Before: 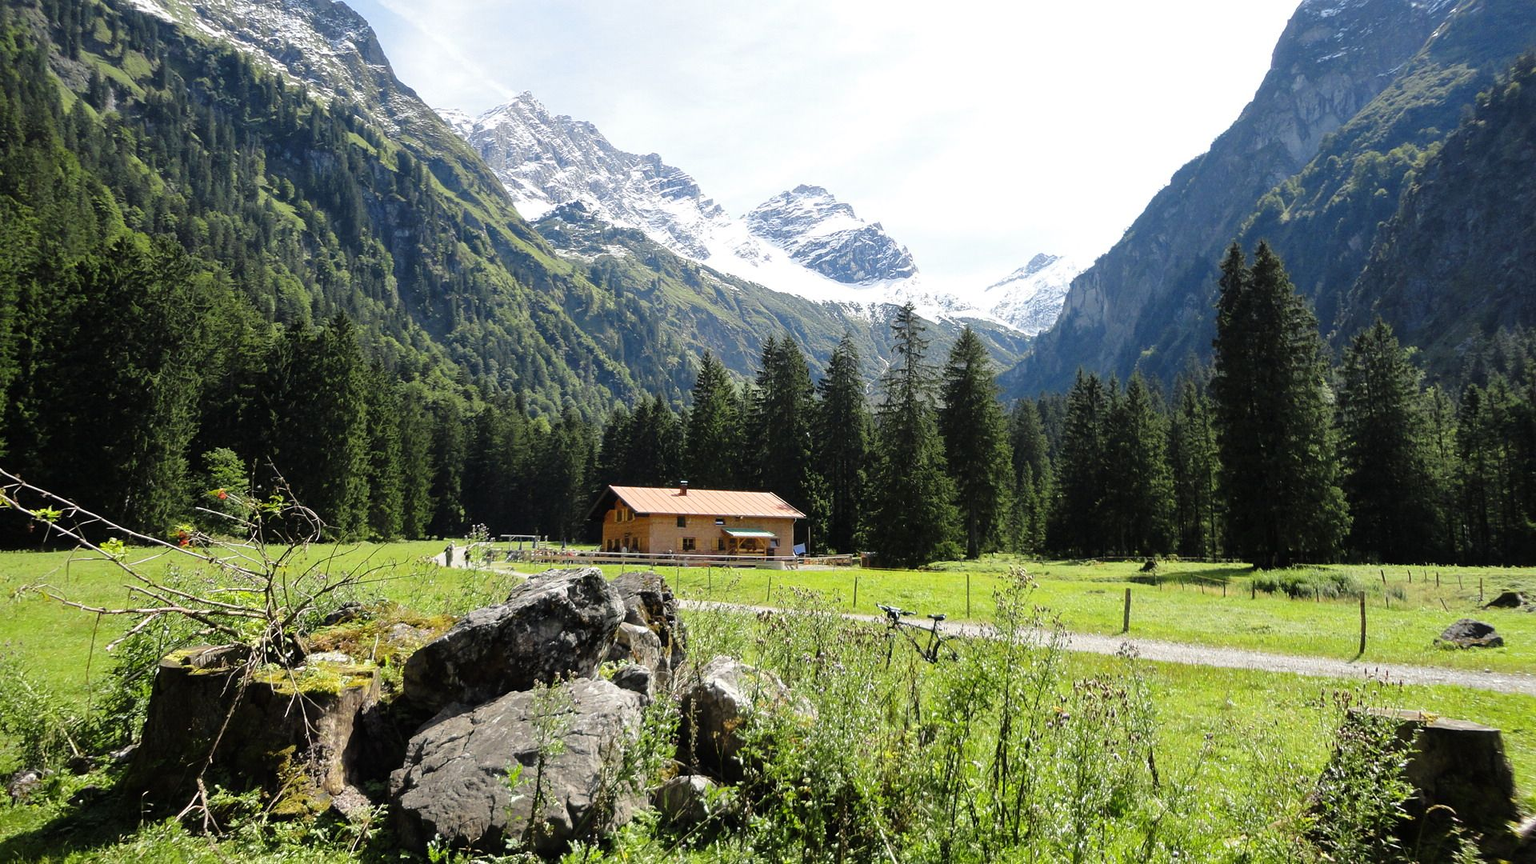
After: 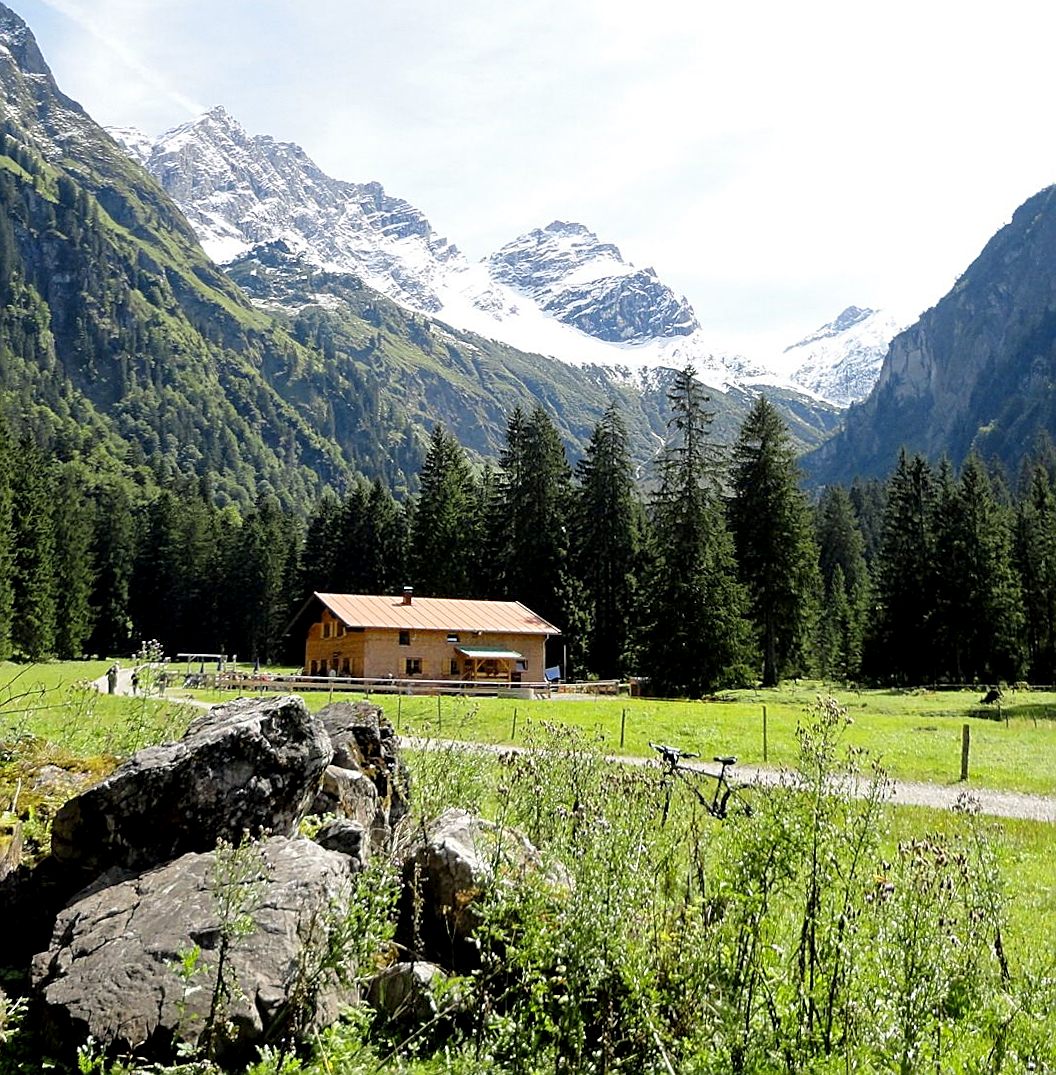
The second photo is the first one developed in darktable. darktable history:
crop and rotate: left 22.516%, right 21.234%
rotate and perspective: rotation 0.226°, lens shift (vertical) -0.042, crop left 0.023, crop right 0.982, crop top 0.006, crop bottom 0.994
exposure: black level correction 0.007, compensate highlight preservation false
sharpen: on, module defaults
